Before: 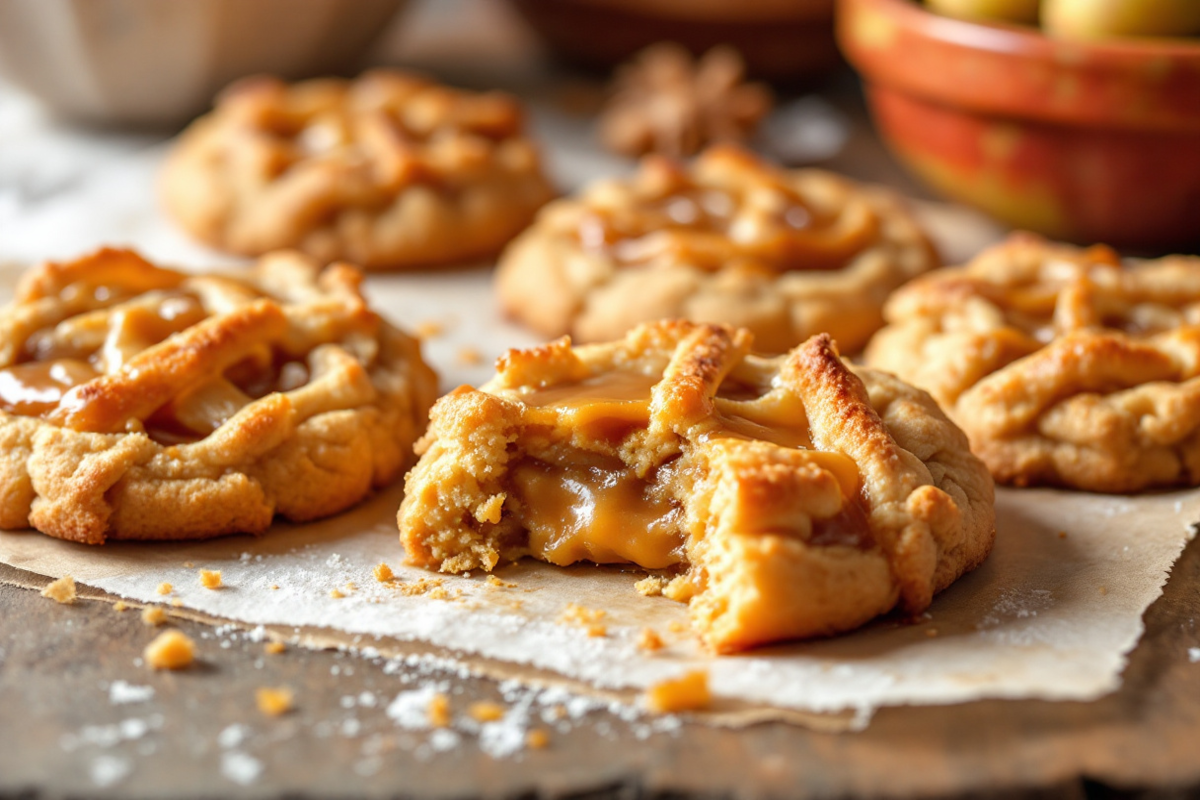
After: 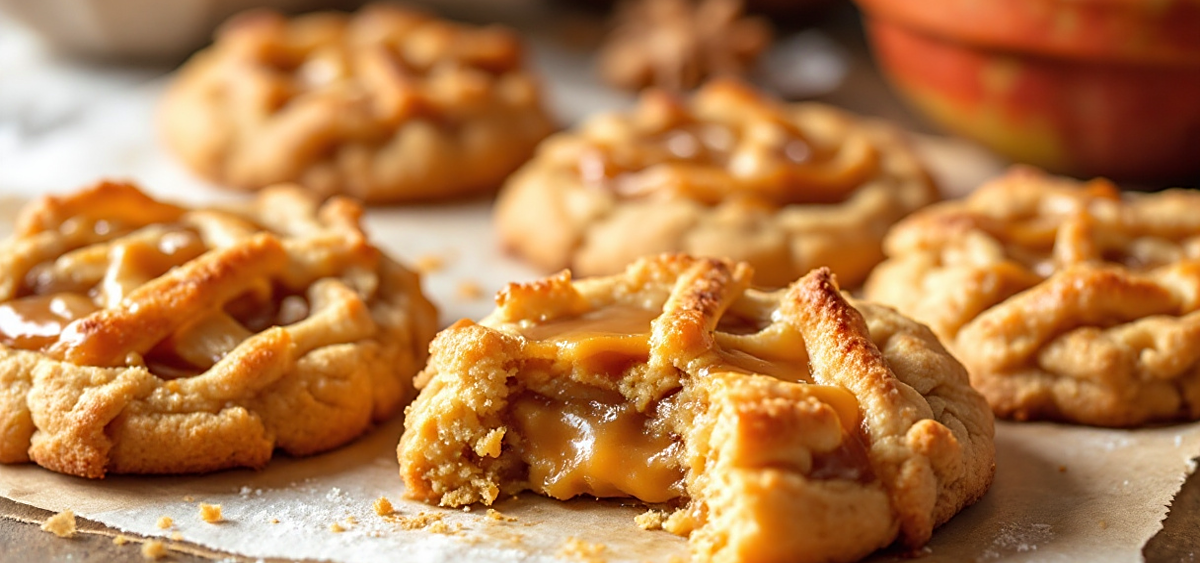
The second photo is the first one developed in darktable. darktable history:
sharpen: on, module defaults
velvia: on, module defaults
crop and rotate: top 8.428%, bottom 21.102%
